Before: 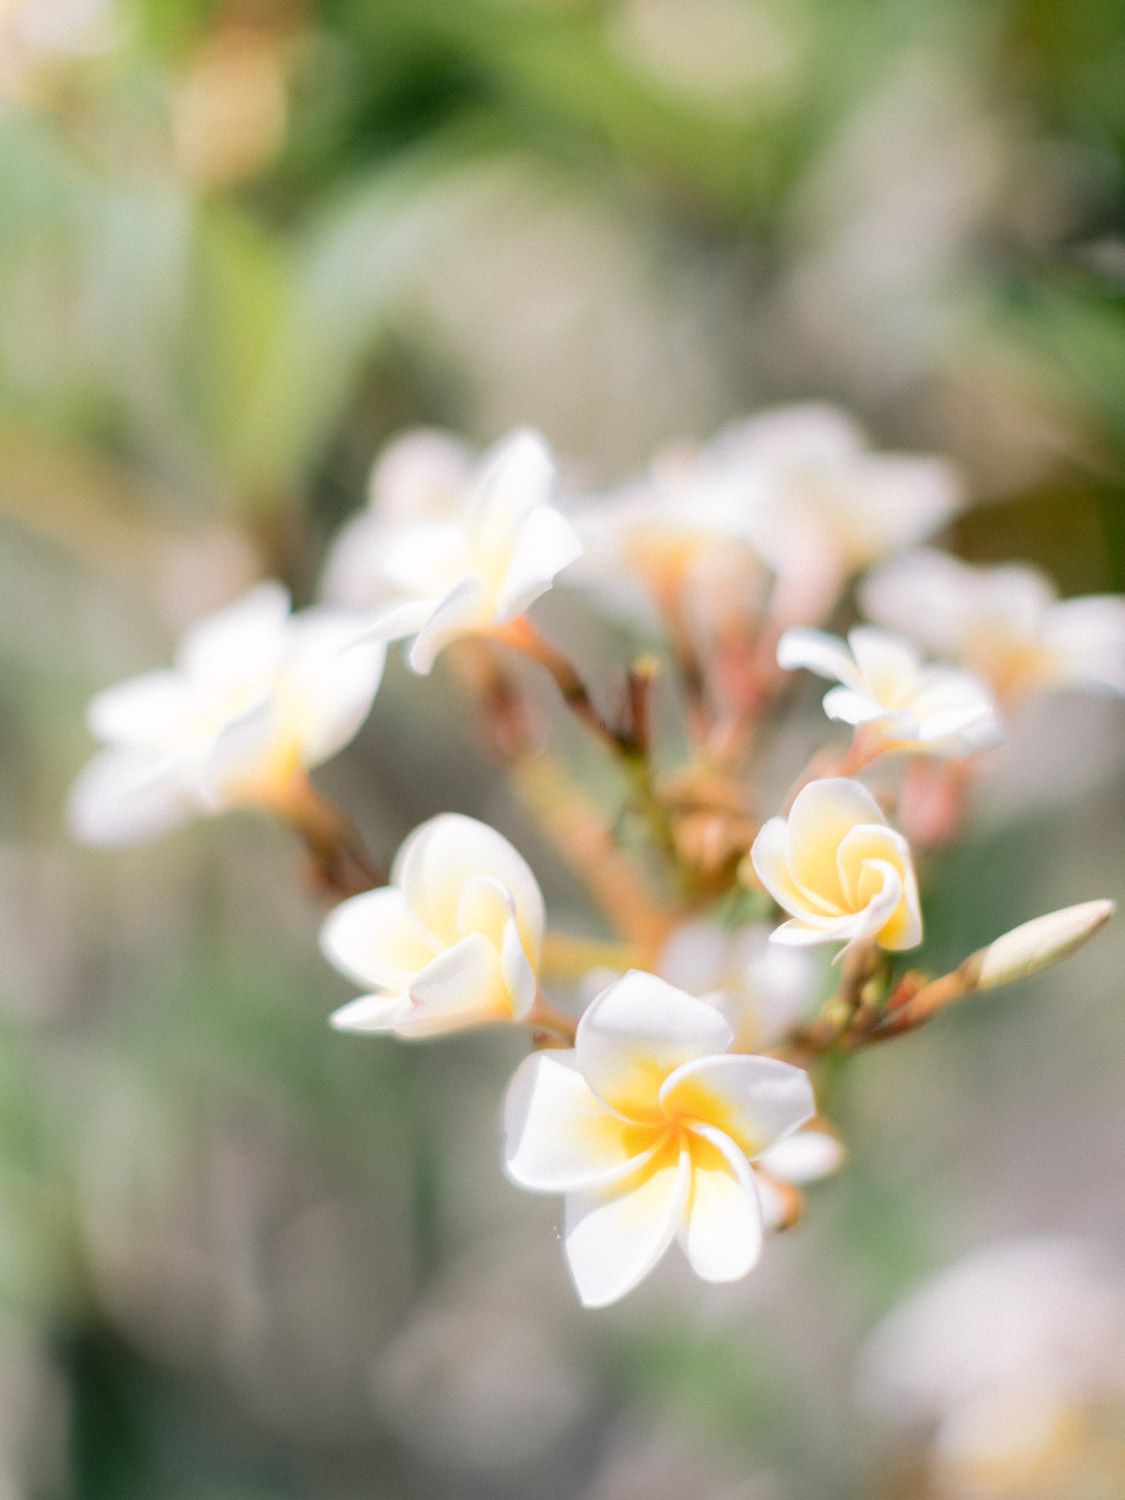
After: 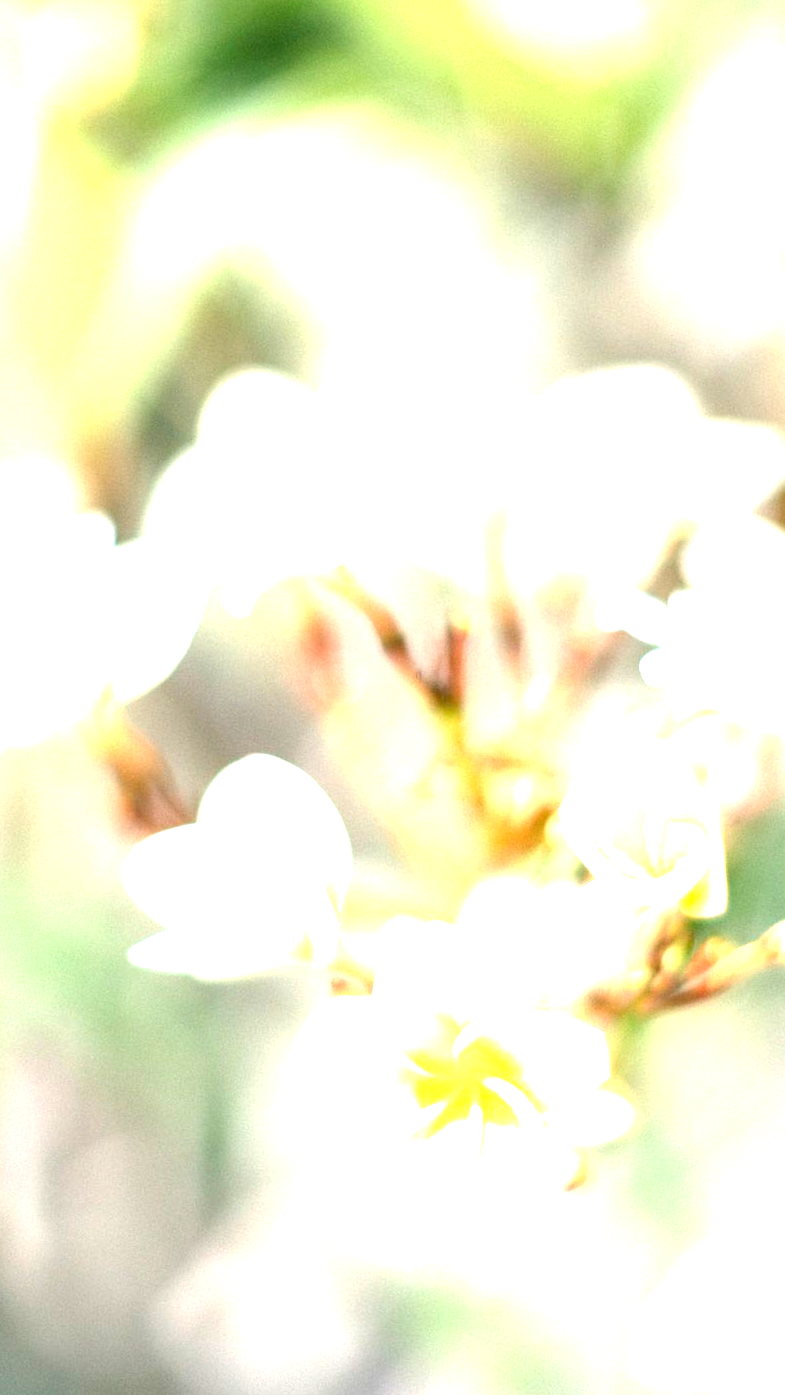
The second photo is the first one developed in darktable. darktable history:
exposure: black level correction 0, exposure 1.923 EV, compensate exposure bias true, compensate highlight preservation false
crop and rotate: angle -3.26°, left 13.977%, top 0.035%, right 10.989%, bottom 0.033%
